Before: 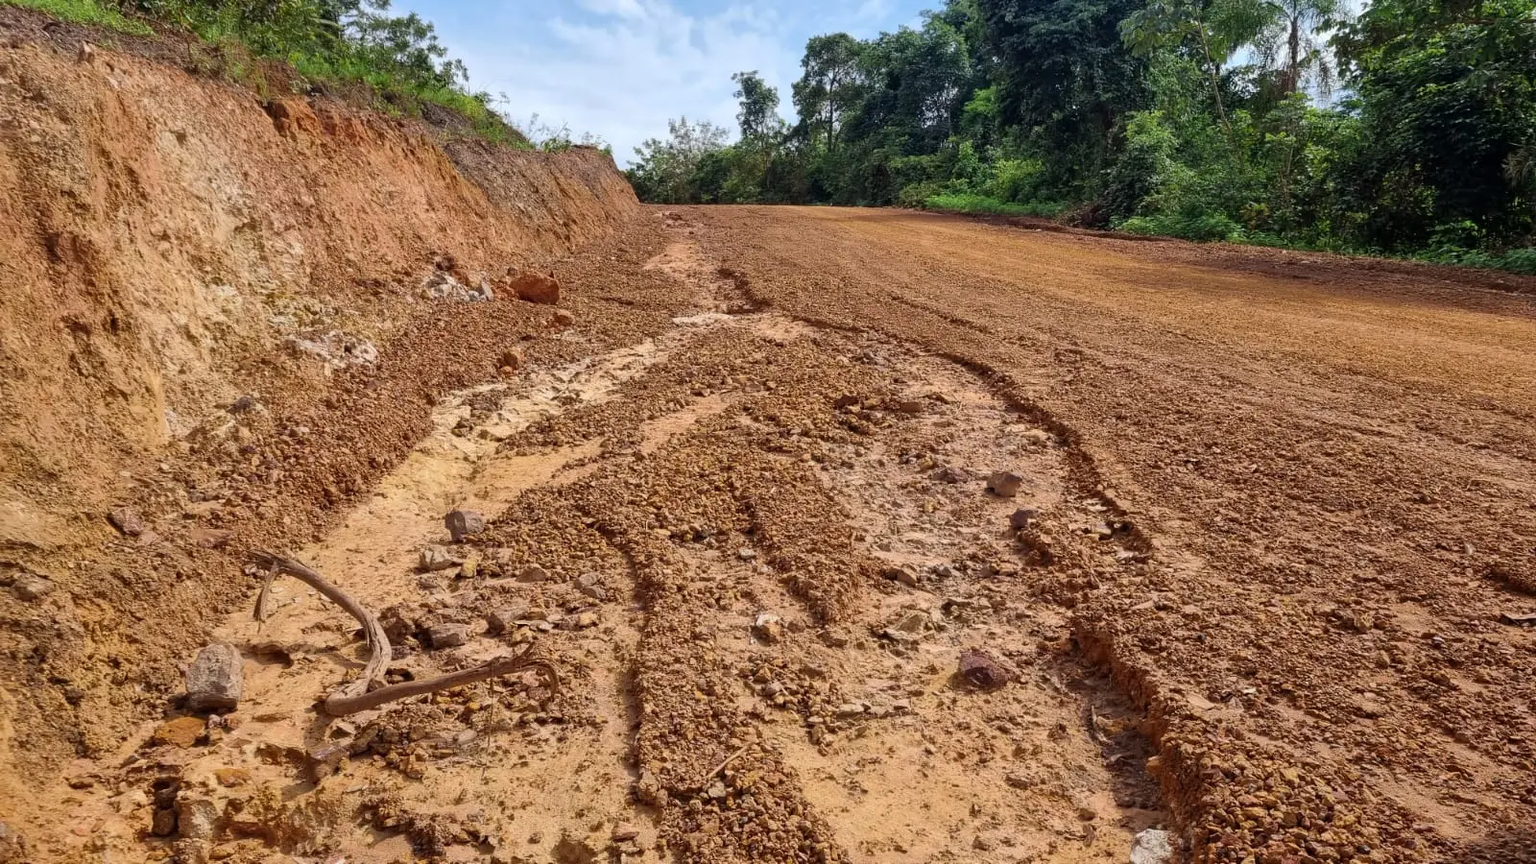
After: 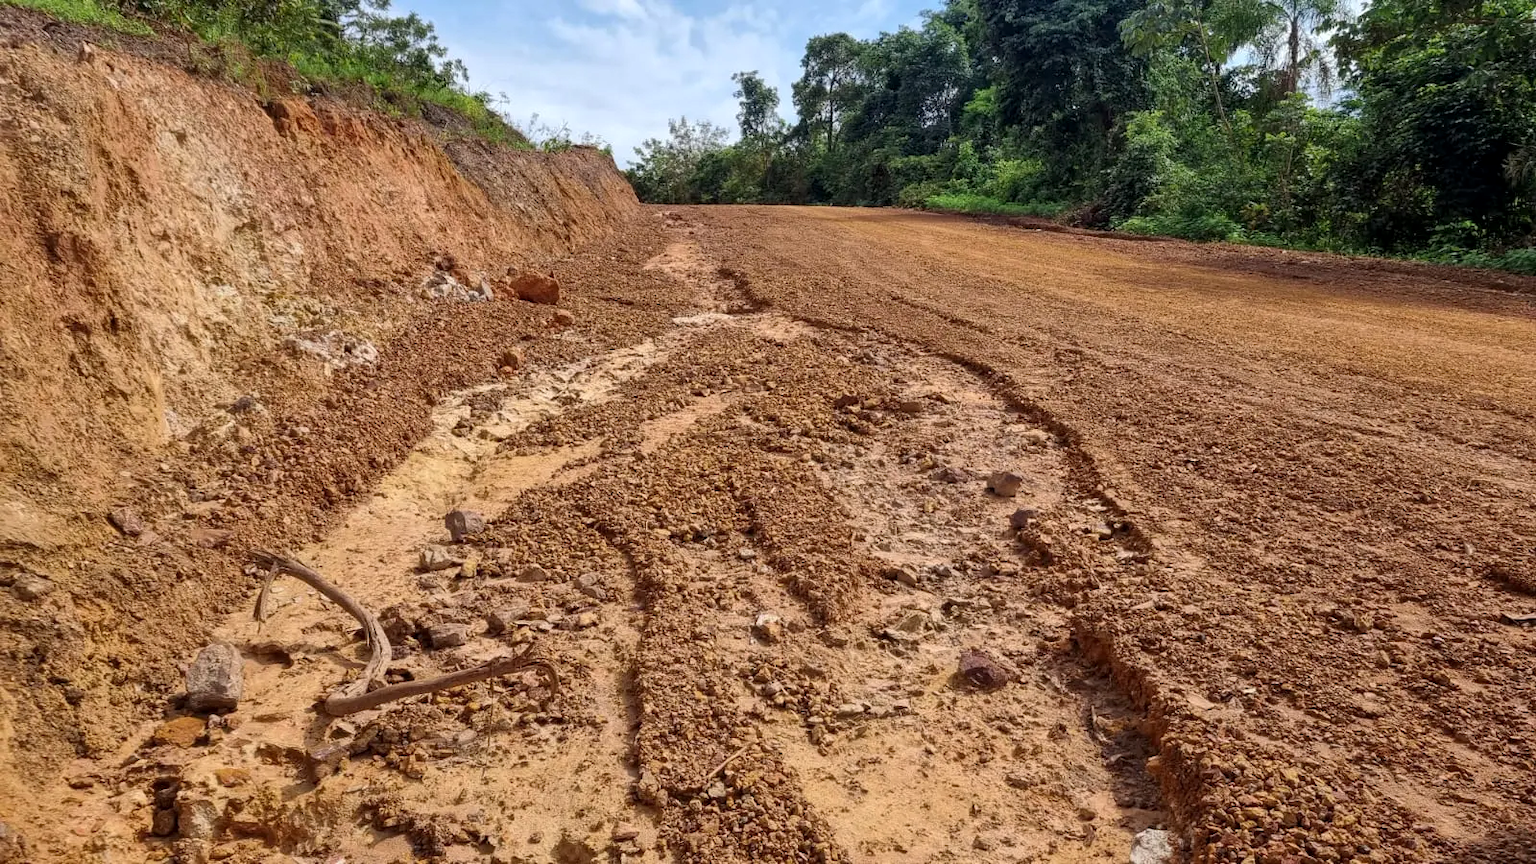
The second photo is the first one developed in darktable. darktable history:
local contrast: highlights 103%, shadows 97%, detail 119%, midtone range 0.2
